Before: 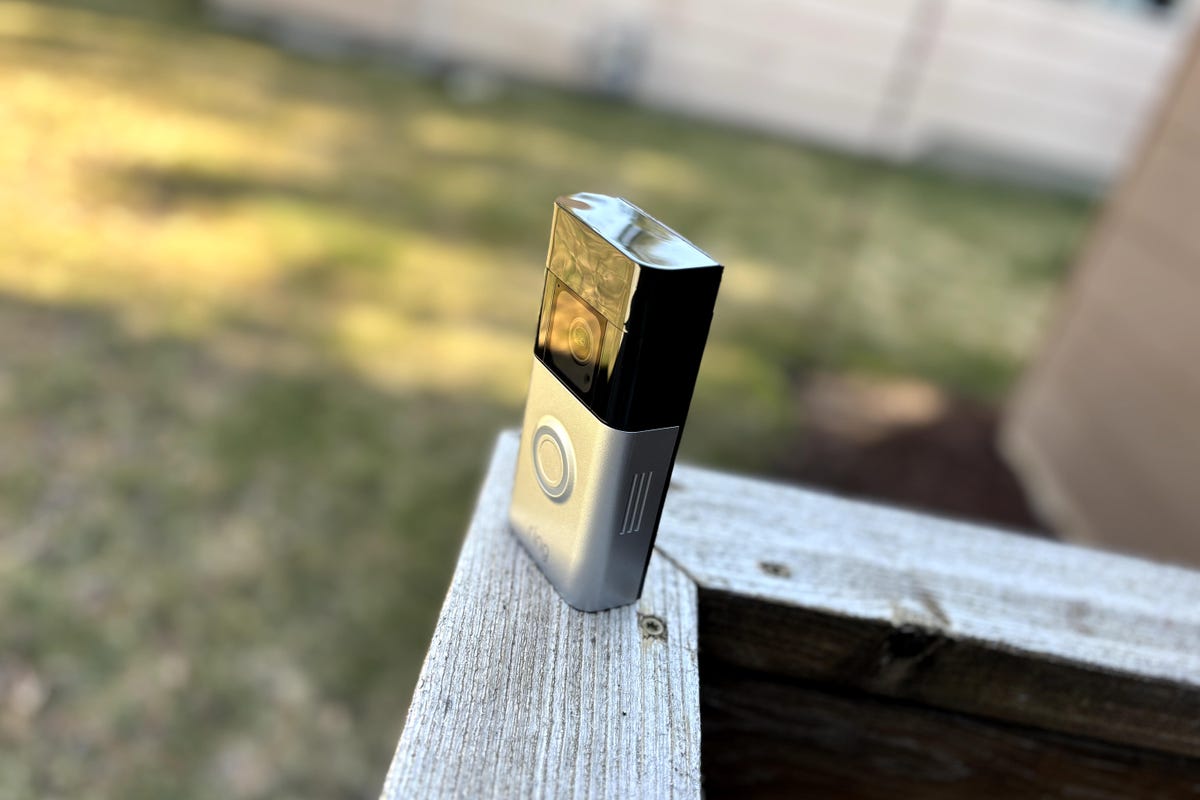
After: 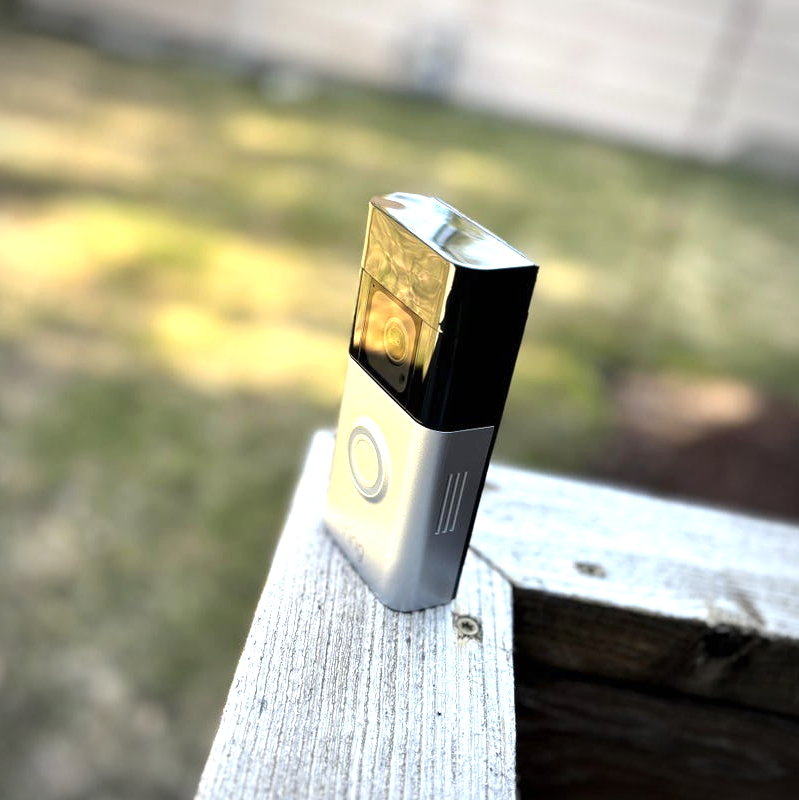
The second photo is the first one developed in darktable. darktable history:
exposure: black level correction 0, exposure 0.7 EV, compensate exposure bias true, compensate highlight preservation false
crop: left 15.419%, right 17.914%
vignetting: automatic ratio true
